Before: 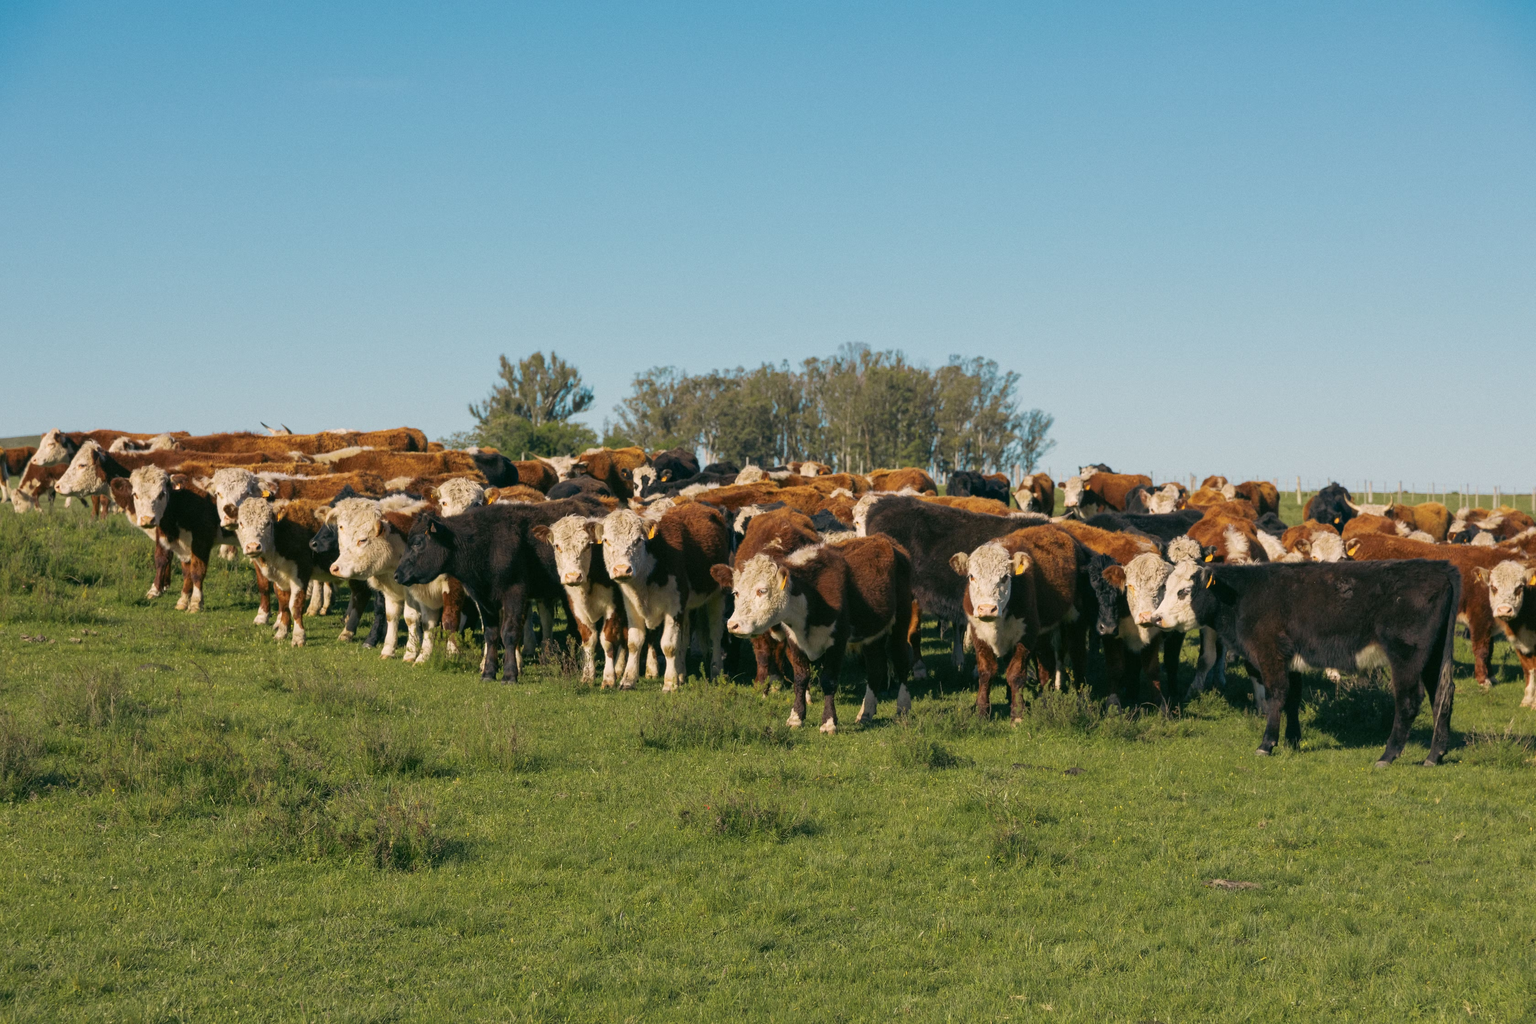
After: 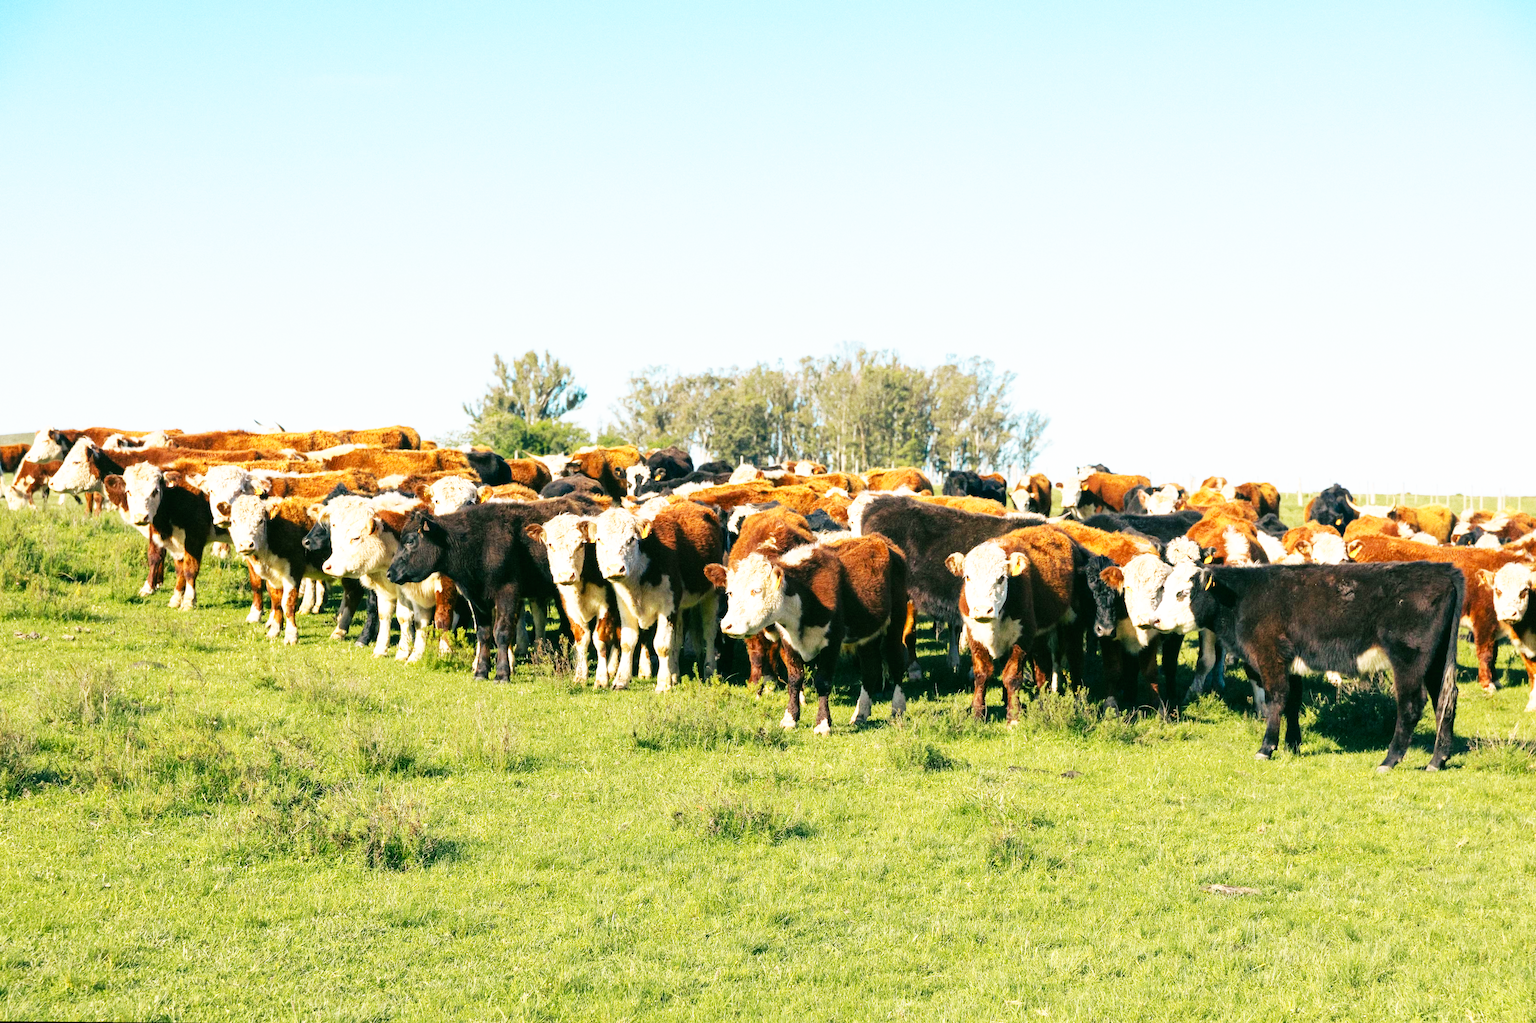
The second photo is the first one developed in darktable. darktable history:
rotate and perspective: rotation 0.192°, lens shift (horizontal) -0.015, crop left 0.005, crop right 0.996, crop top 0.006, crop bottom 0.99
base curve: curves: ch0 [(0, 0) (0.007, 0.004) (0.027, 0.03) (0.046, 0.07) (0.207, 0.54) (0.442, 0.872) (0.673, 0.972) (1, 1)], preserve colors none
exposure: exposure 0.564 EV, compensate highlight preservation false
